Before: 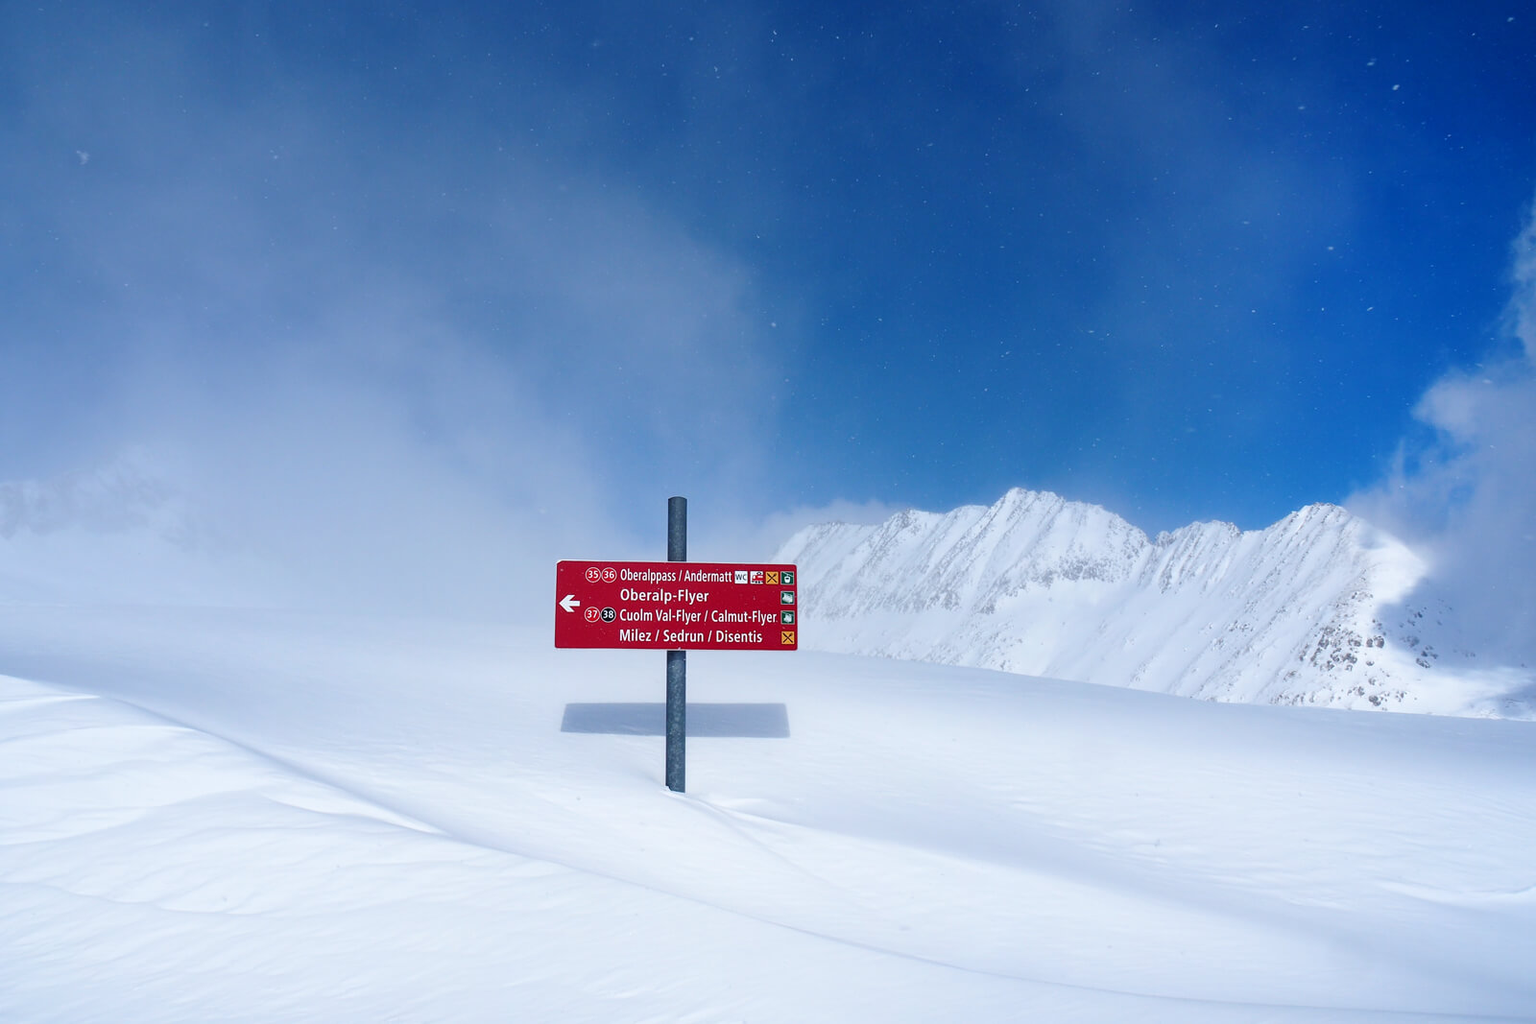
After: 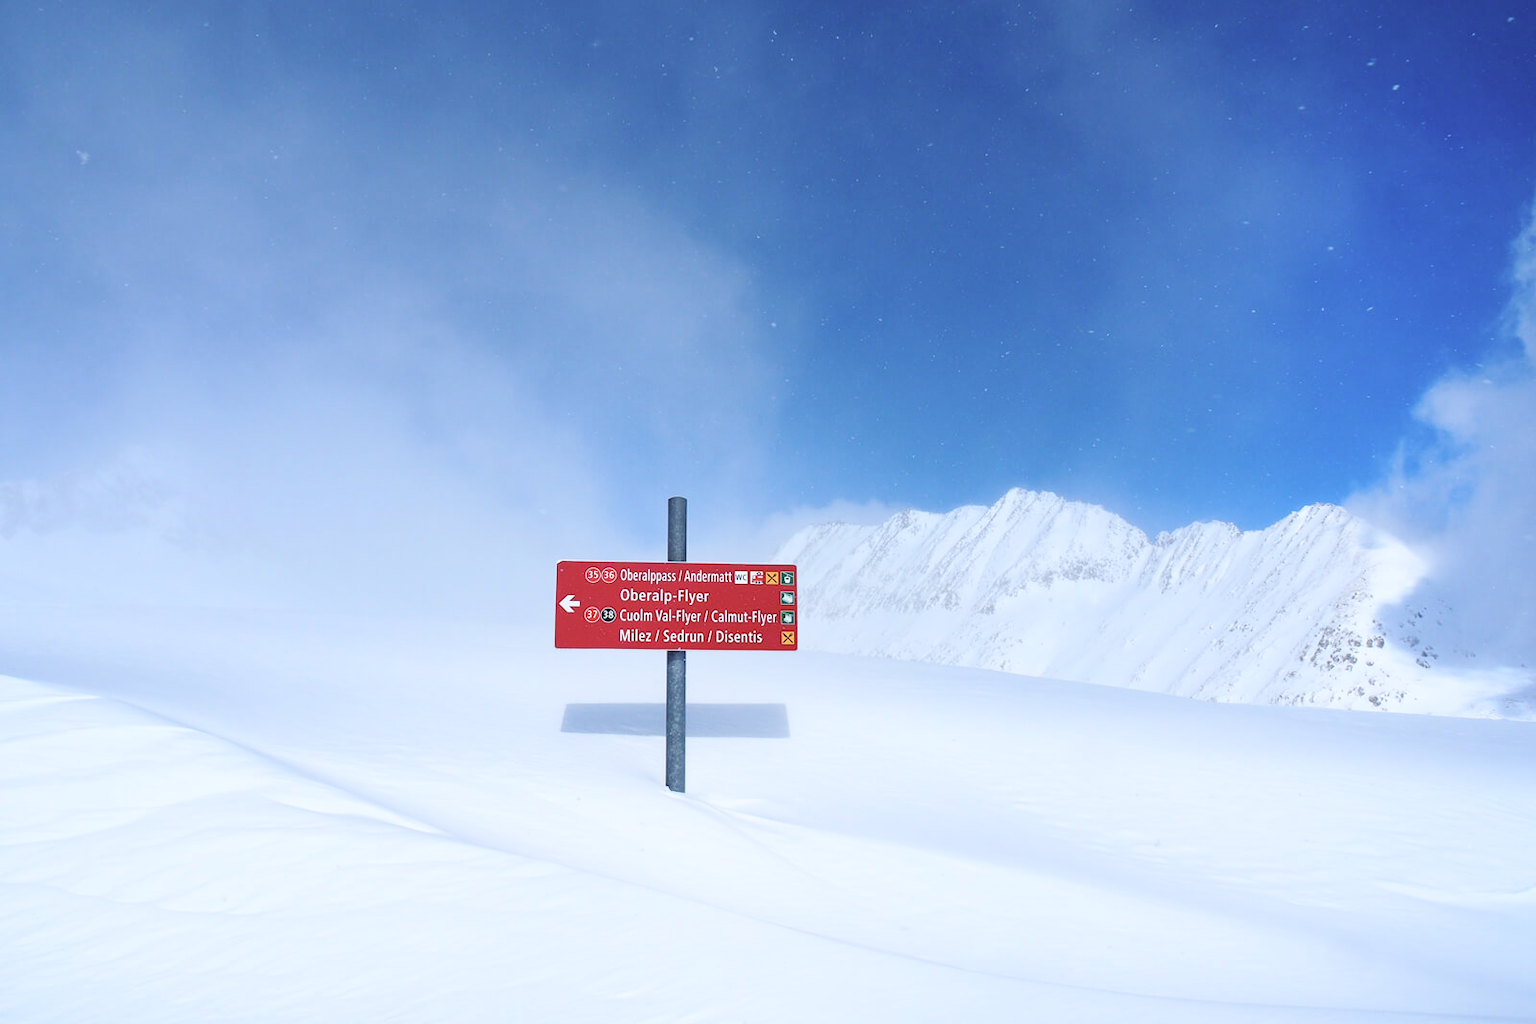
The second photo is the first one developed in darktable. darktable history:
tone equalizer: on, module defaults
contrast brightness saturation: contrast 0.143, brightness 0.225
